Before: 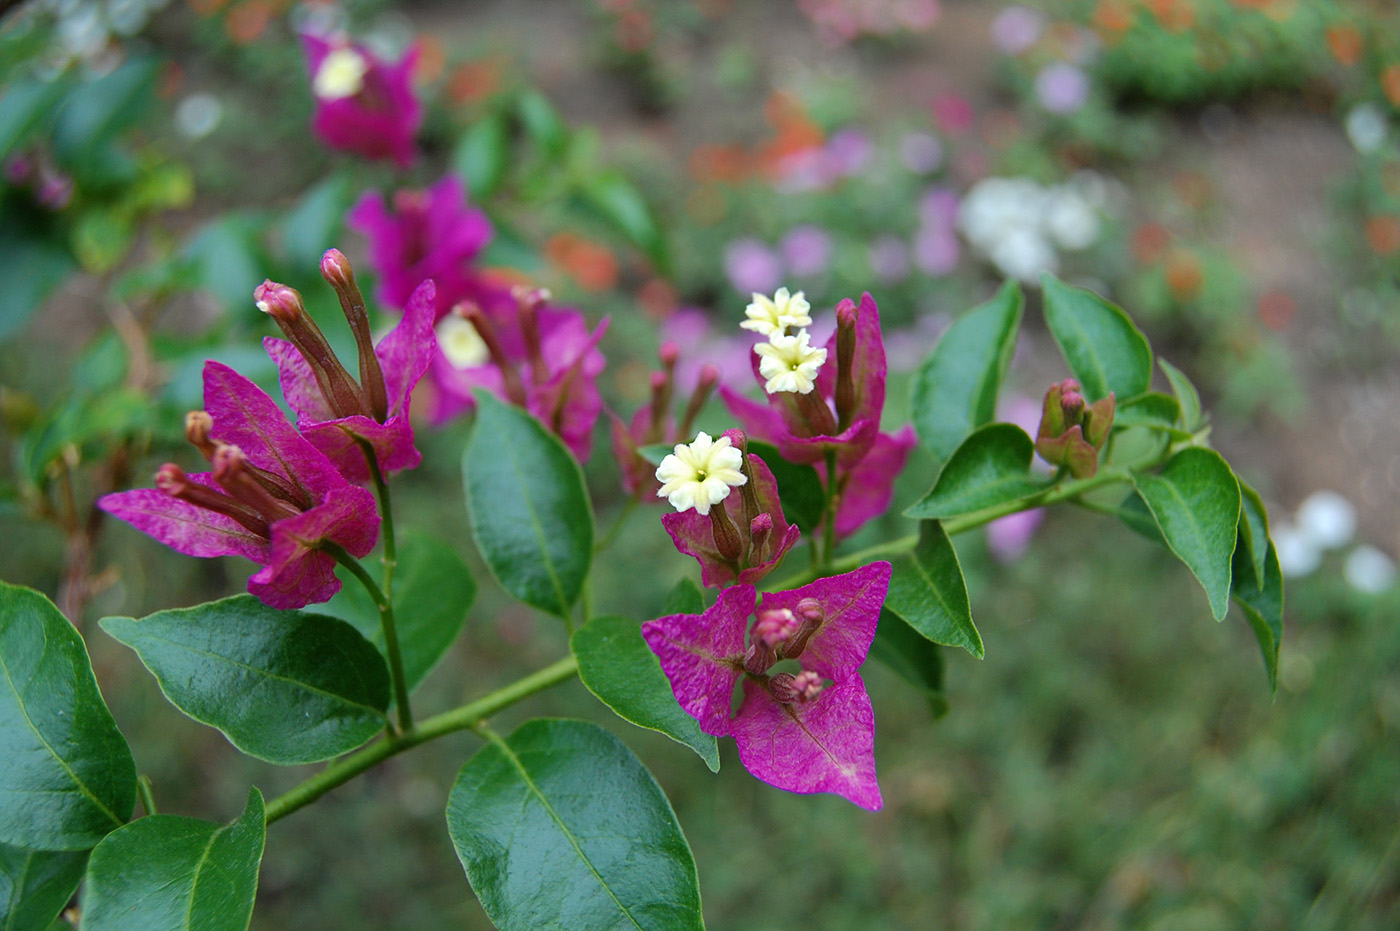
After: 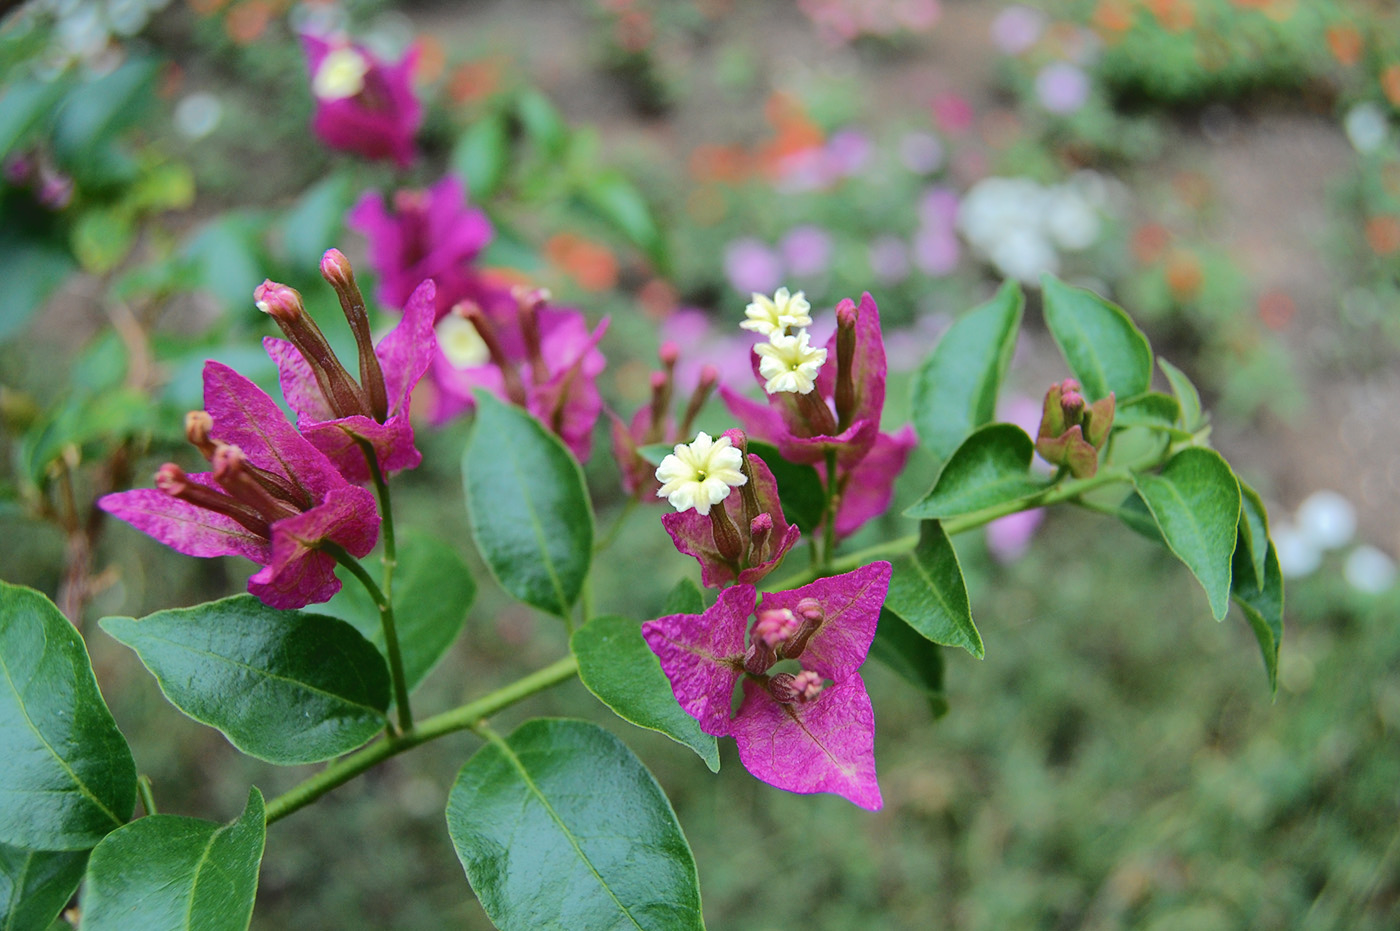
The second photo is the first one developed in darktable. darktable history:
tone curve: curves: ch0 [(0, 0) (0.003, 0.077) (0.011, 0.08) (0.025, 0.083) (0.044, 0.095) (0.069, 0.106) (0.1, 0.12) (0.136, 0.144) (0.177, 0.185) (0.224, 0.231) (0.277, 0.297) (0.335, 0.382) (0.399, 0.471) (0.468, 0.553) (0.543, 0.623) (0.623, 0.689) (0.709, 0.75) (0.801, 0.81) (0.898, 0.873) (1, 1)], color space Lab, independent channels, preserve colors none
